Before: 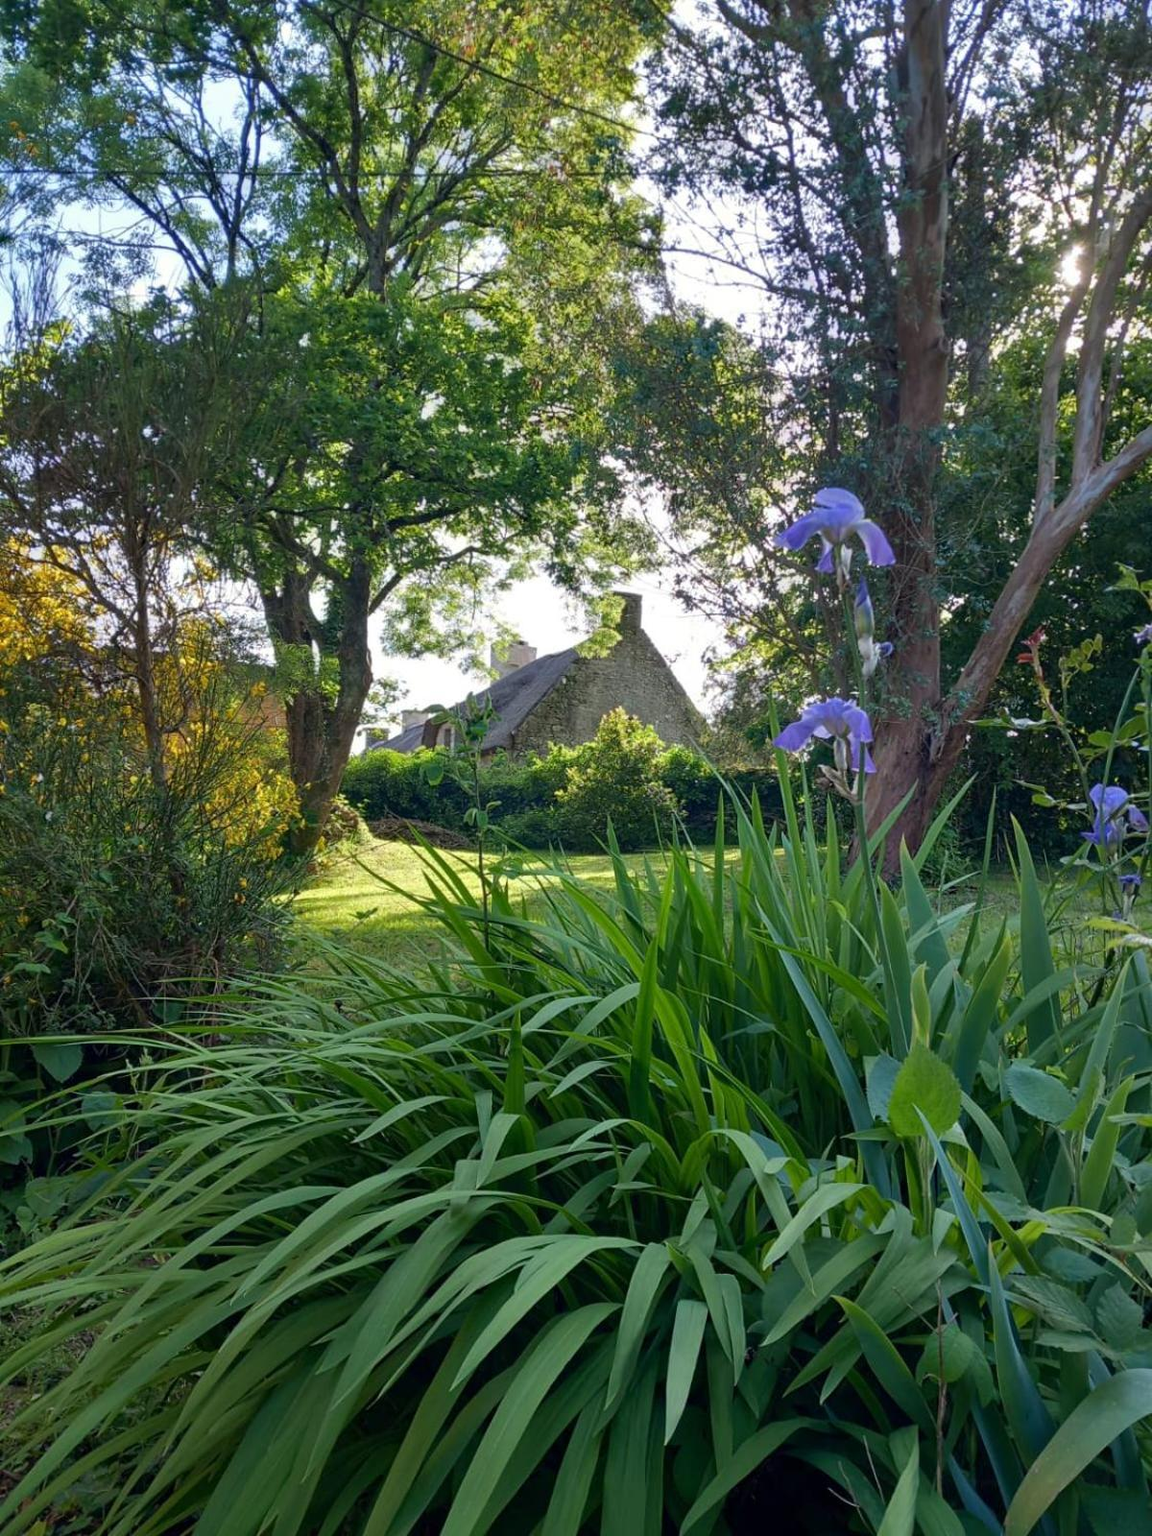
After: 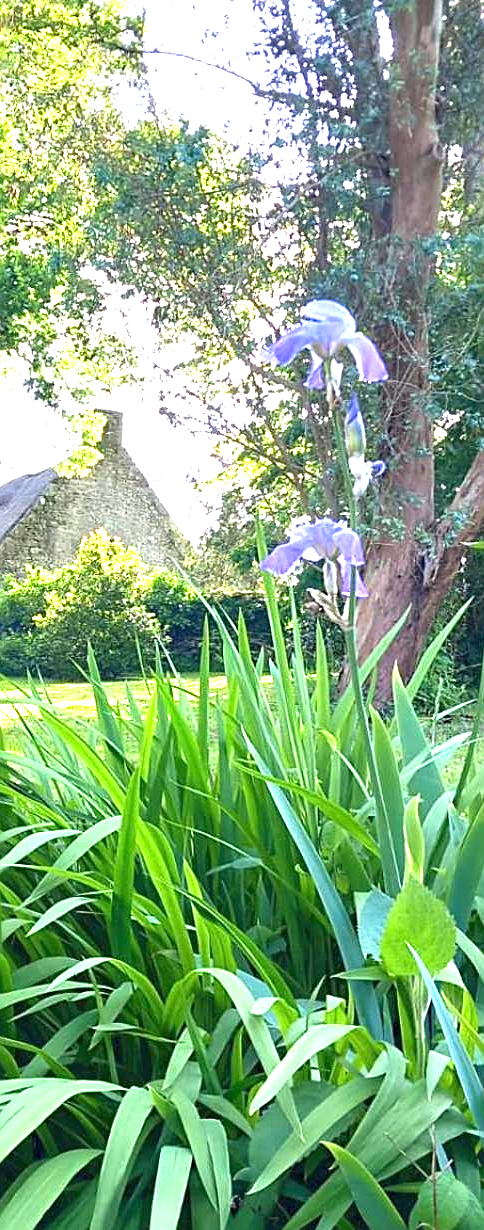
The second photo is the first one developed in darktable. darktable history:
sharpen: on, module defaults
exposure: black level correction 0, exposure 2.091 EV, compensate exposure bias true, compensate highlight preservation false
crop: left 45.474%, top 13.032%, right 14.127%, bottom 10.082%
